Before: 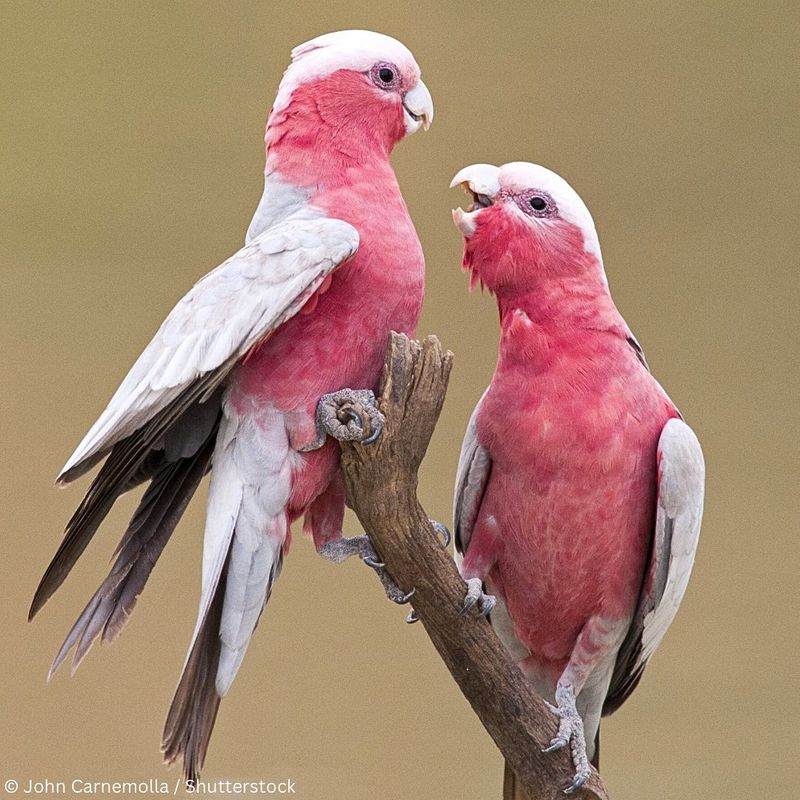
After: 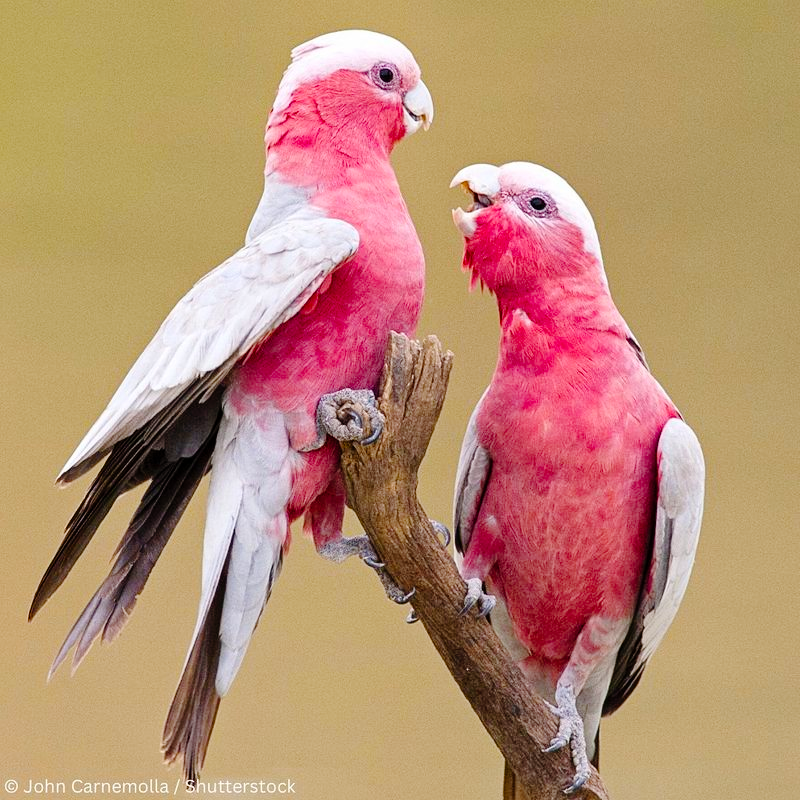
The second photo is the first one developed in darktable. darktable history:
tone curve: curves: ch0 [(0, 0) (0.003, 0.001) (0.011, 0.004) (0.025, 0.013) (0.044, 0.022) (0.069, 0.035) (0.1, 0.053) (0.136, 0.088) (0.177, 0.149) (0.224, 0.213) (0.277, 0.293) (0.335, 0.381) (0.399, 0.463) (0.468, 0.546) (0.543, 0.616) (0.623, 0.693) (0.709, 0.766) (0.801, 0.843) (0.898, 0.921) (1, 1)], preserve colors none
color balance rgb: perceptual saturation grading › global saturation 25%, global vibrance 20%
